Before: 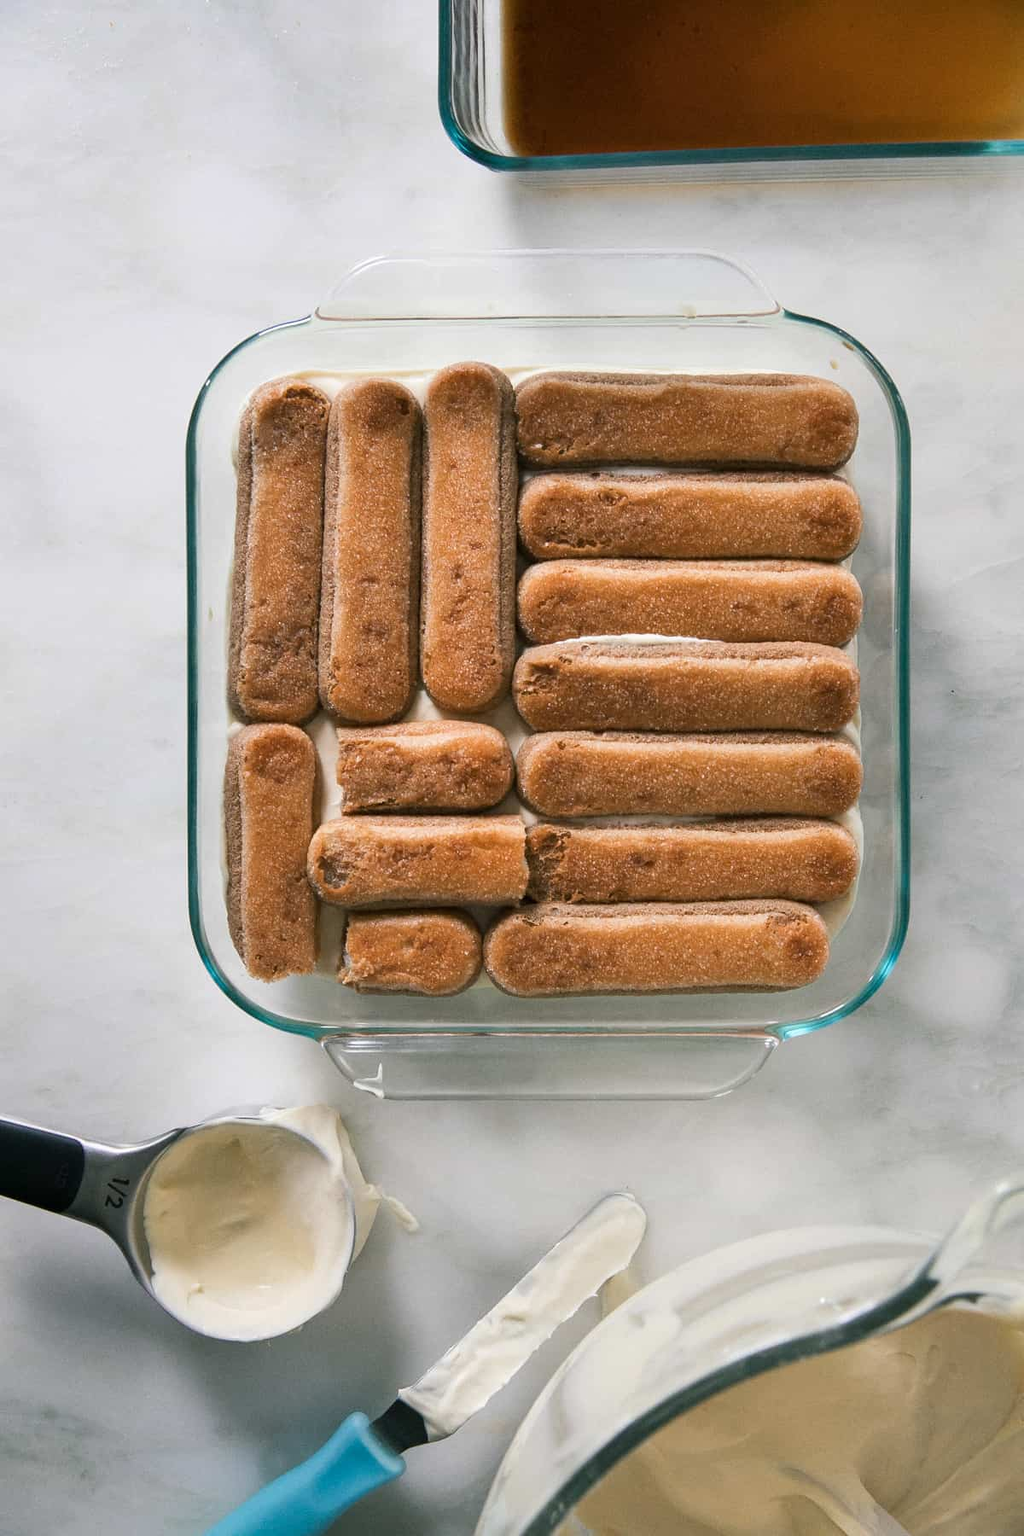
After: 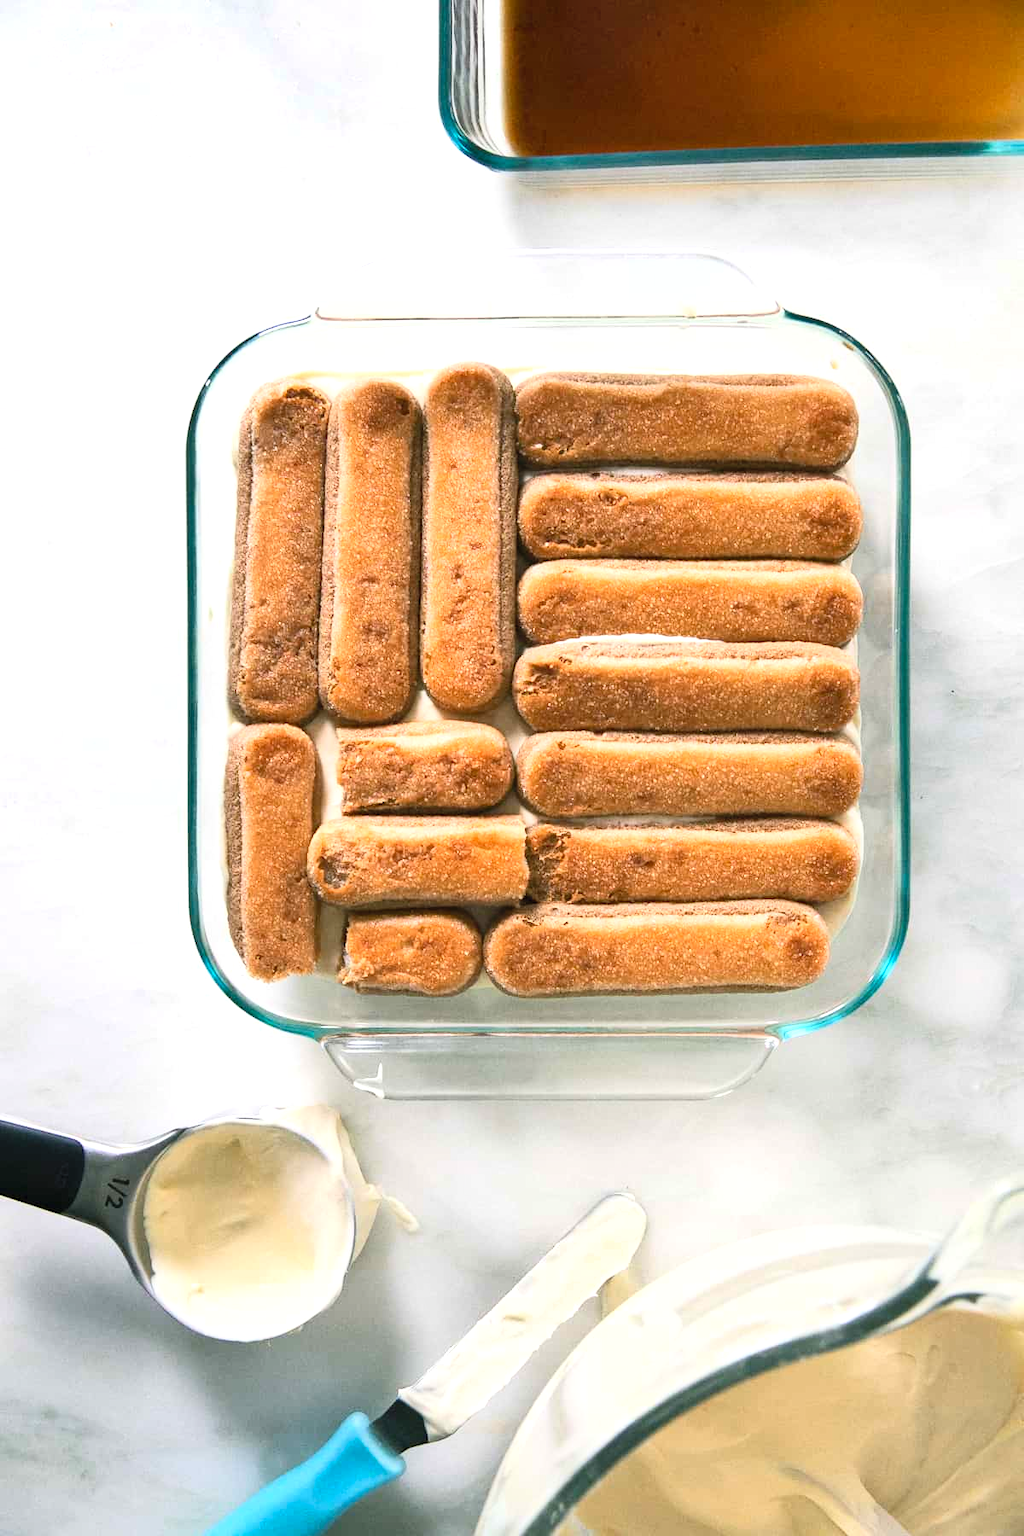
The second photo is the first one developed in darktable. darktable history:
shadows and highlights: radius 47.1, white point adjustment 6.62, compress 79.54%, soften with gaussian
contrast brightness saturation: contrast 0.241, brightness 0.255, saturation 0.392
